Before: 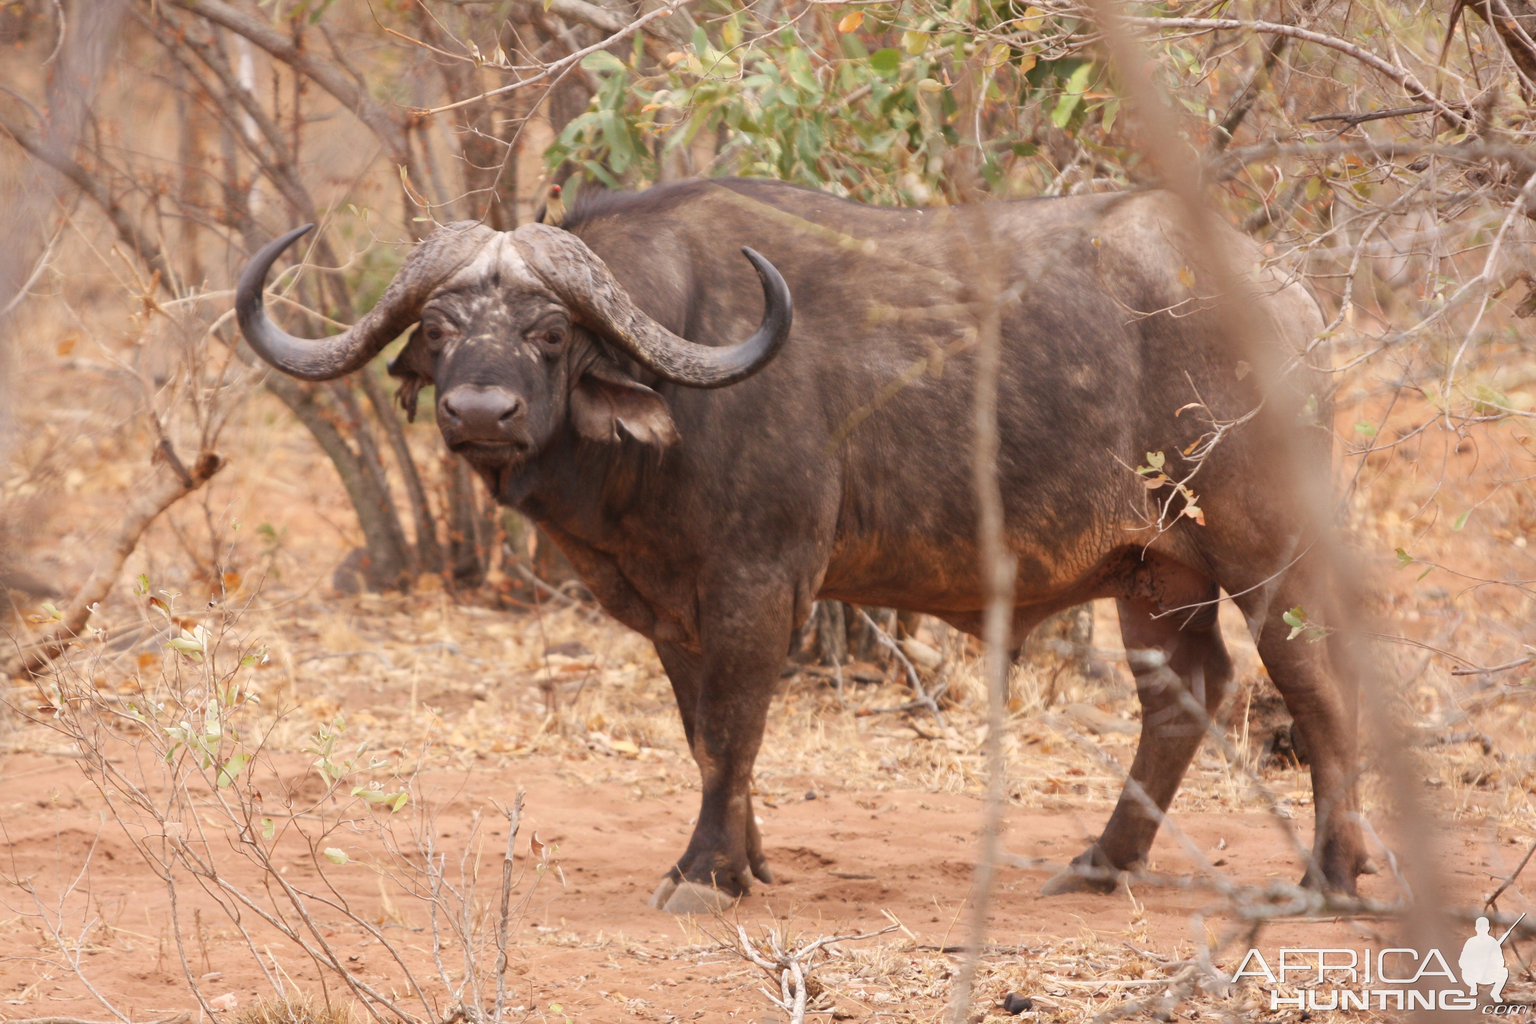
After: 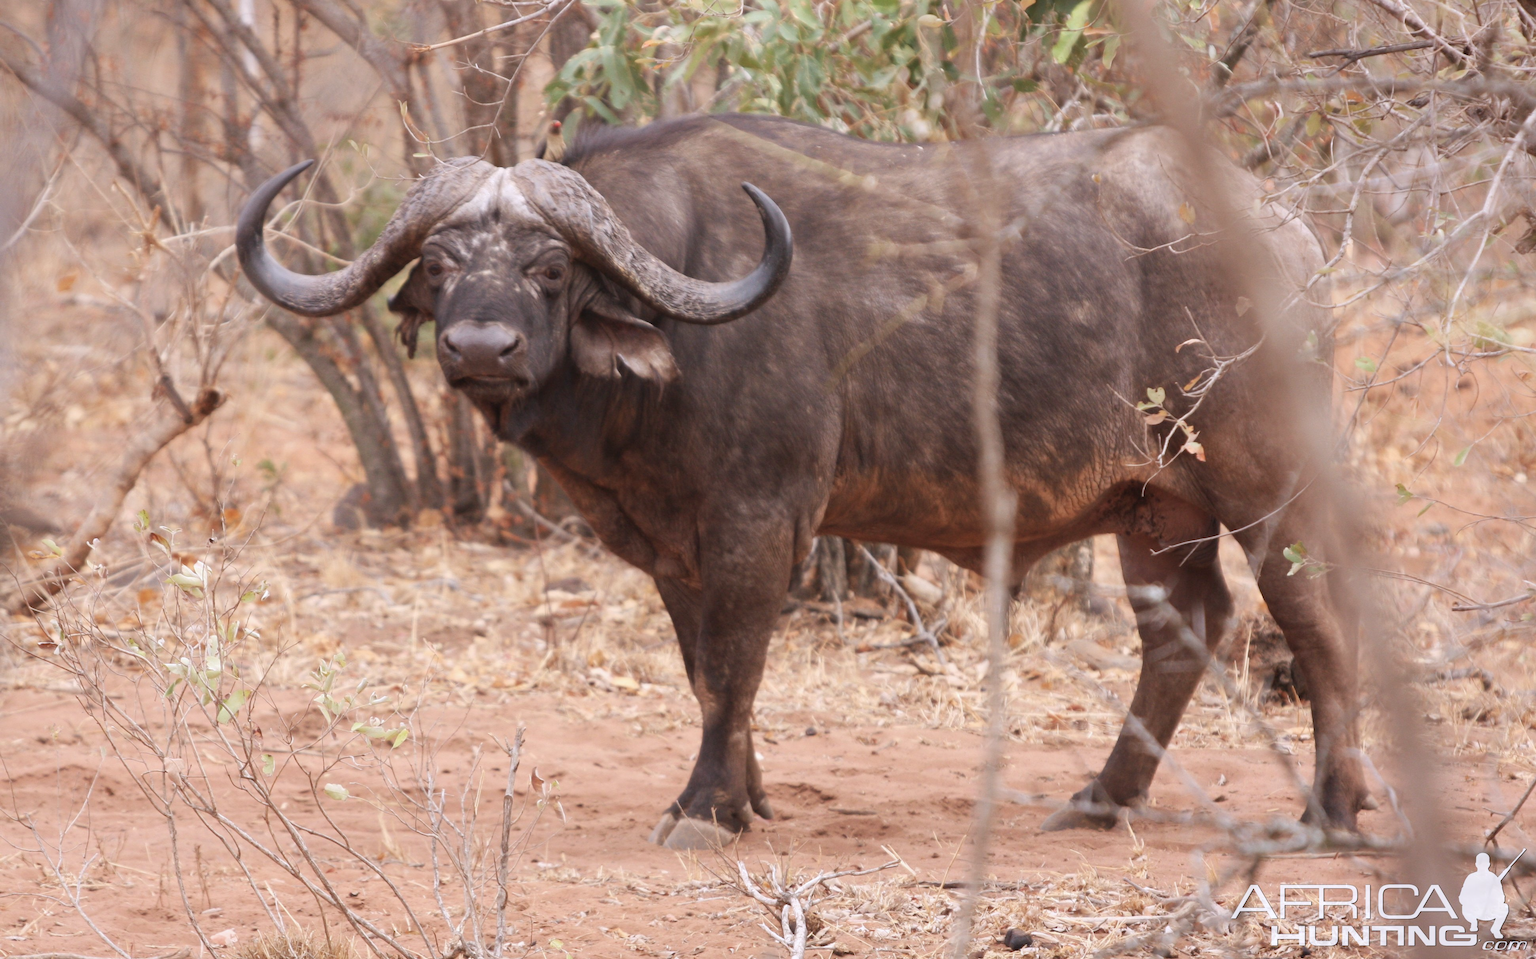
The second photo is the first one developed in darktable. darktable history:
color calibration: illuminant as shot in camera, x 0.358, y 0.373, temperature 4628.91 K
color balance rgb: perceptual saturation grading › global saturation -12.769%
crop and rotate: top 6.303%
